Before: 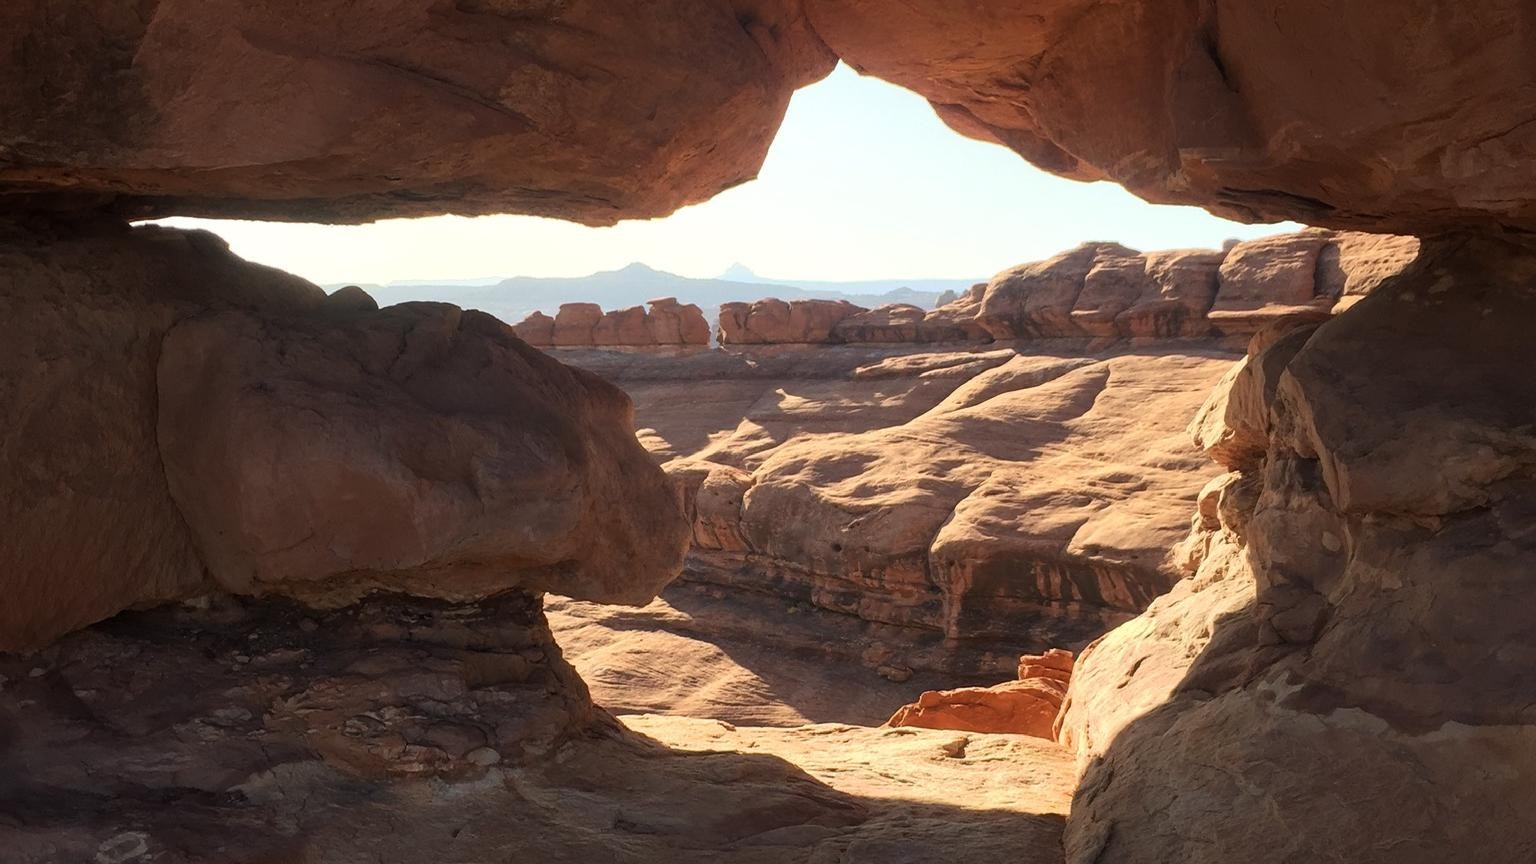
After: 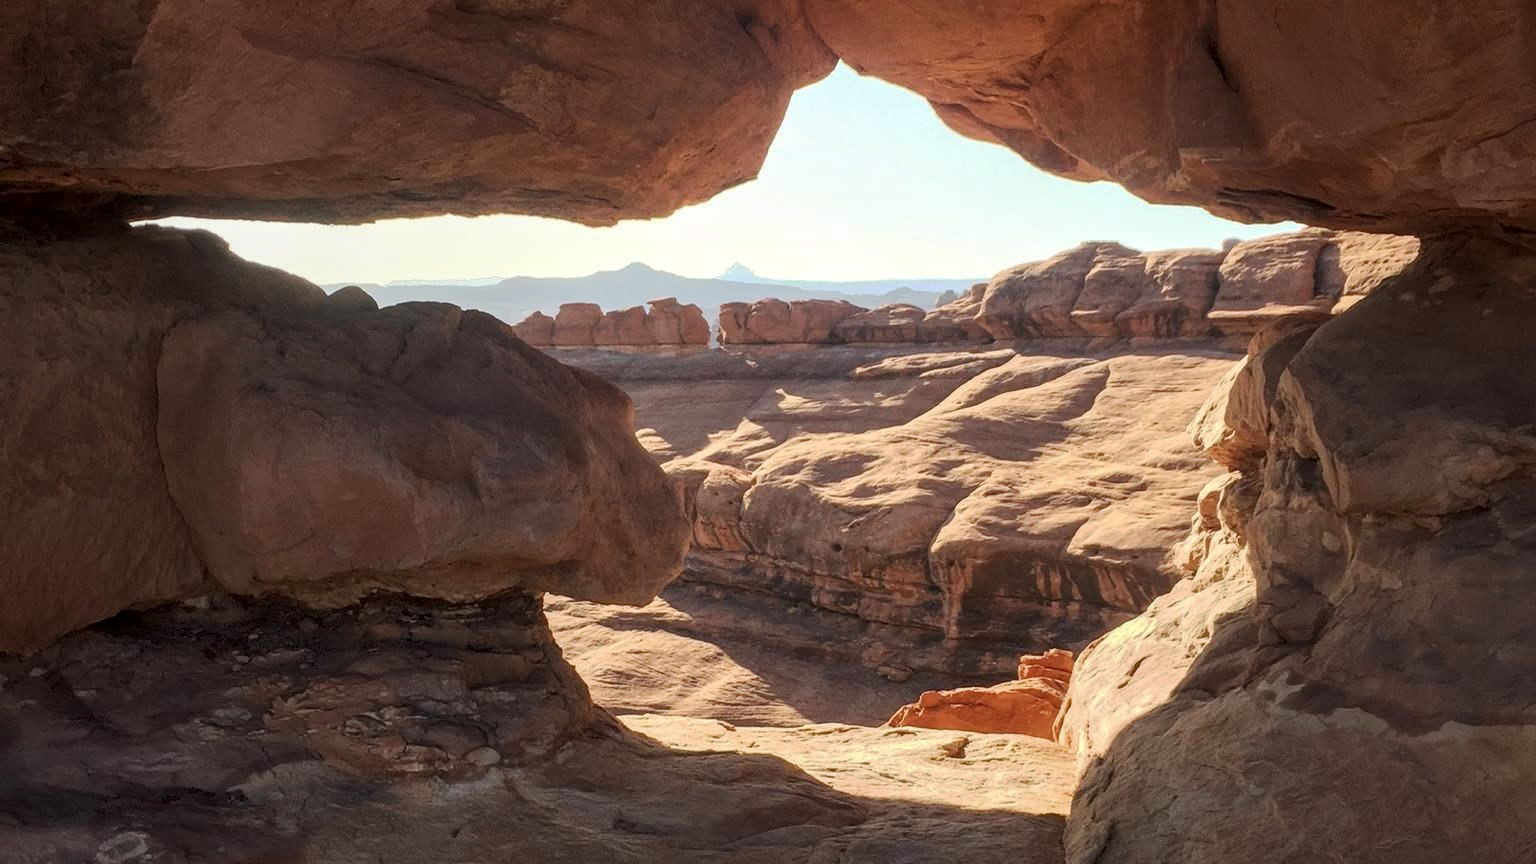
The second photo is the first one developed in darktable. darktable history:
base curve: curves: ch0 [(0, 0) (0.235, 0.266) (0.503, 0.496) (0.786, 0.72) (1, 1)], exposure shift 0.01, preserve colors none
local contrast: on, module defaults
